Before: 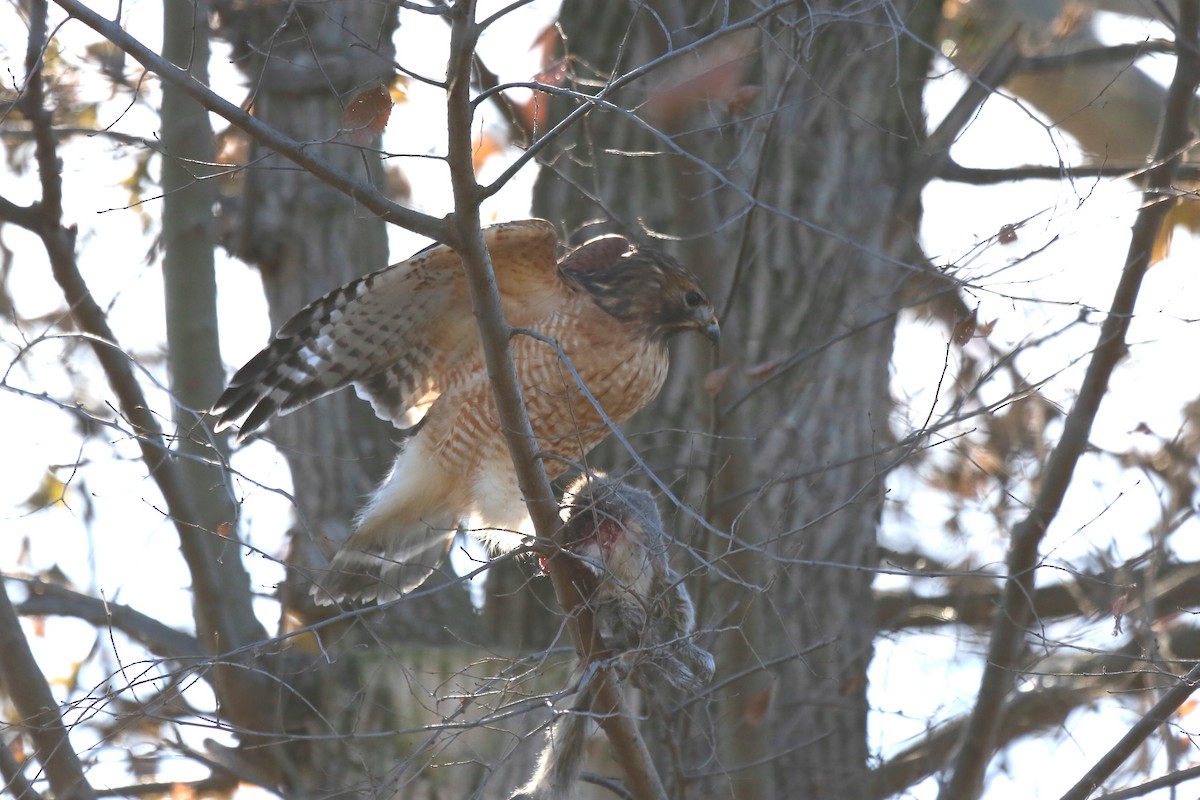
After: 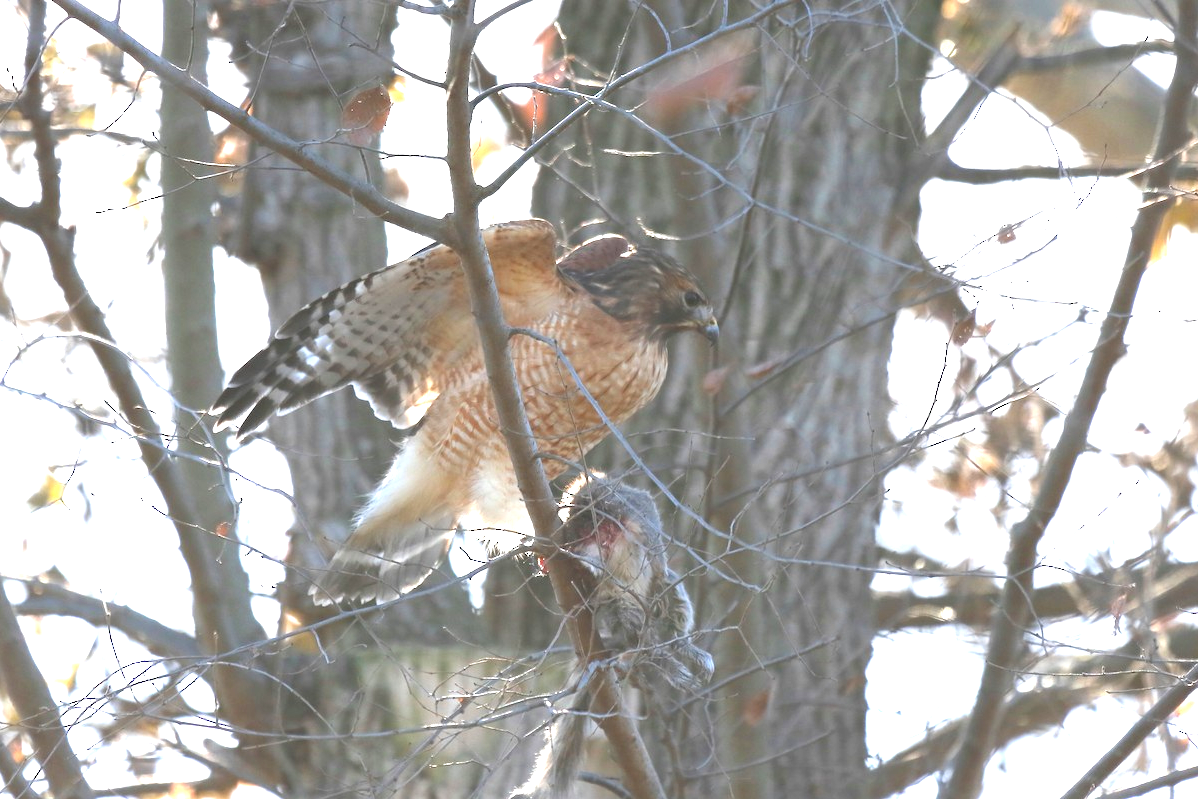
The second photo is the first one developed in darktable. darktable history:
exposure: black level correction 0, exposure 1.095 EV, compensate highlight preservation false
crop and rotate: left 0.145%, bottom 0%
